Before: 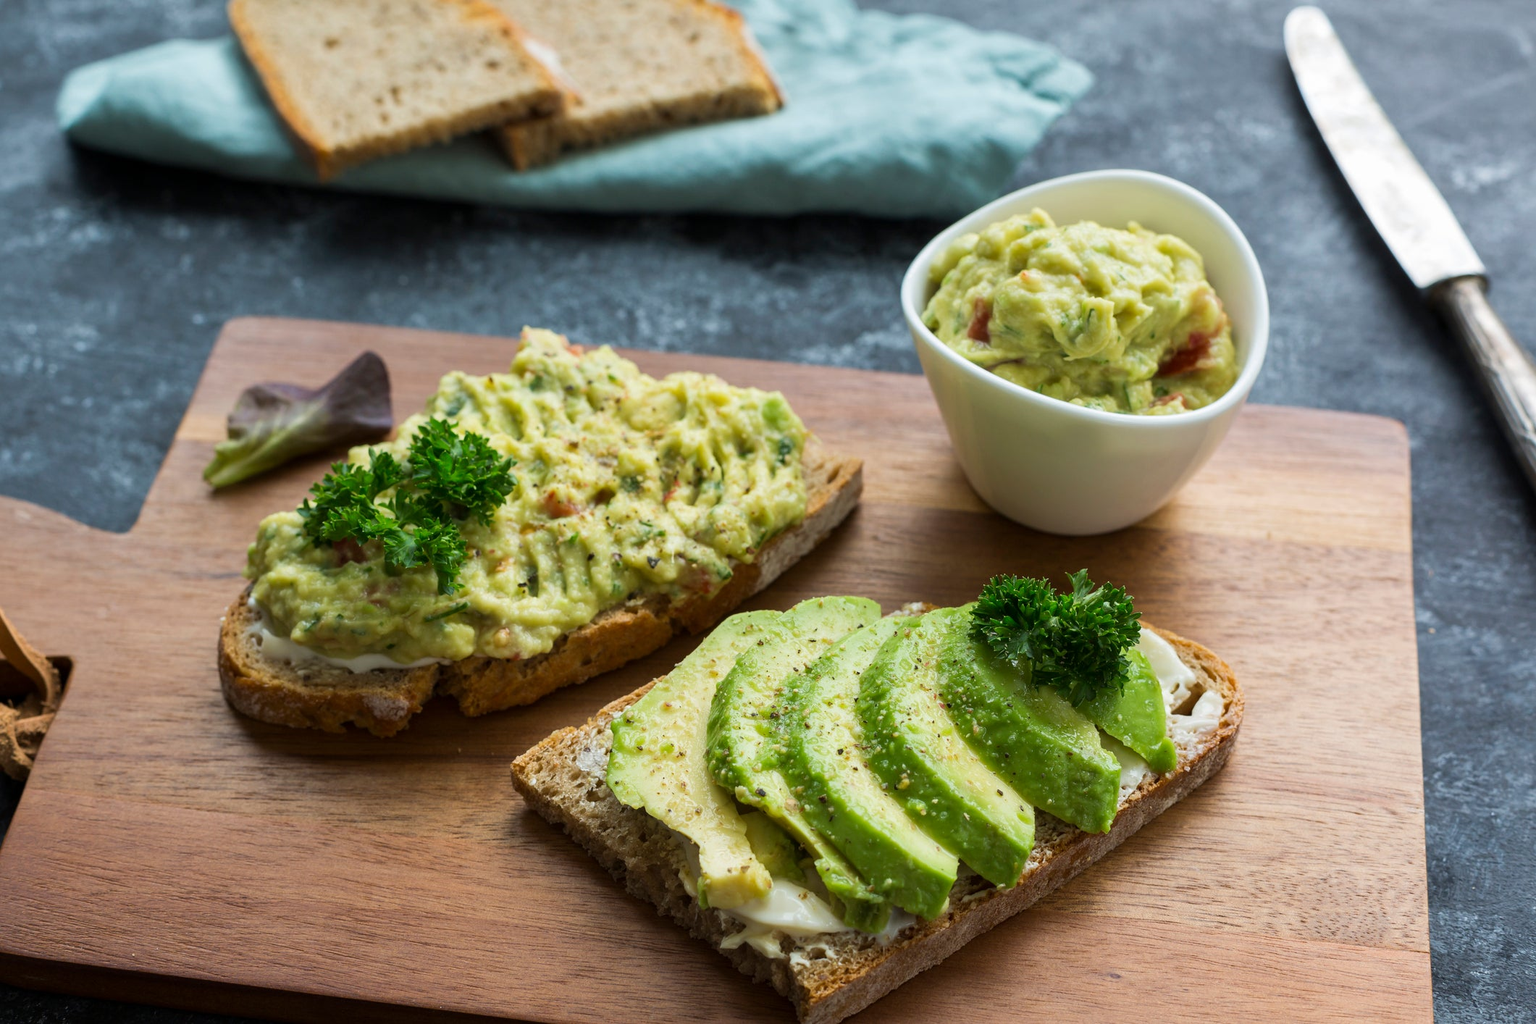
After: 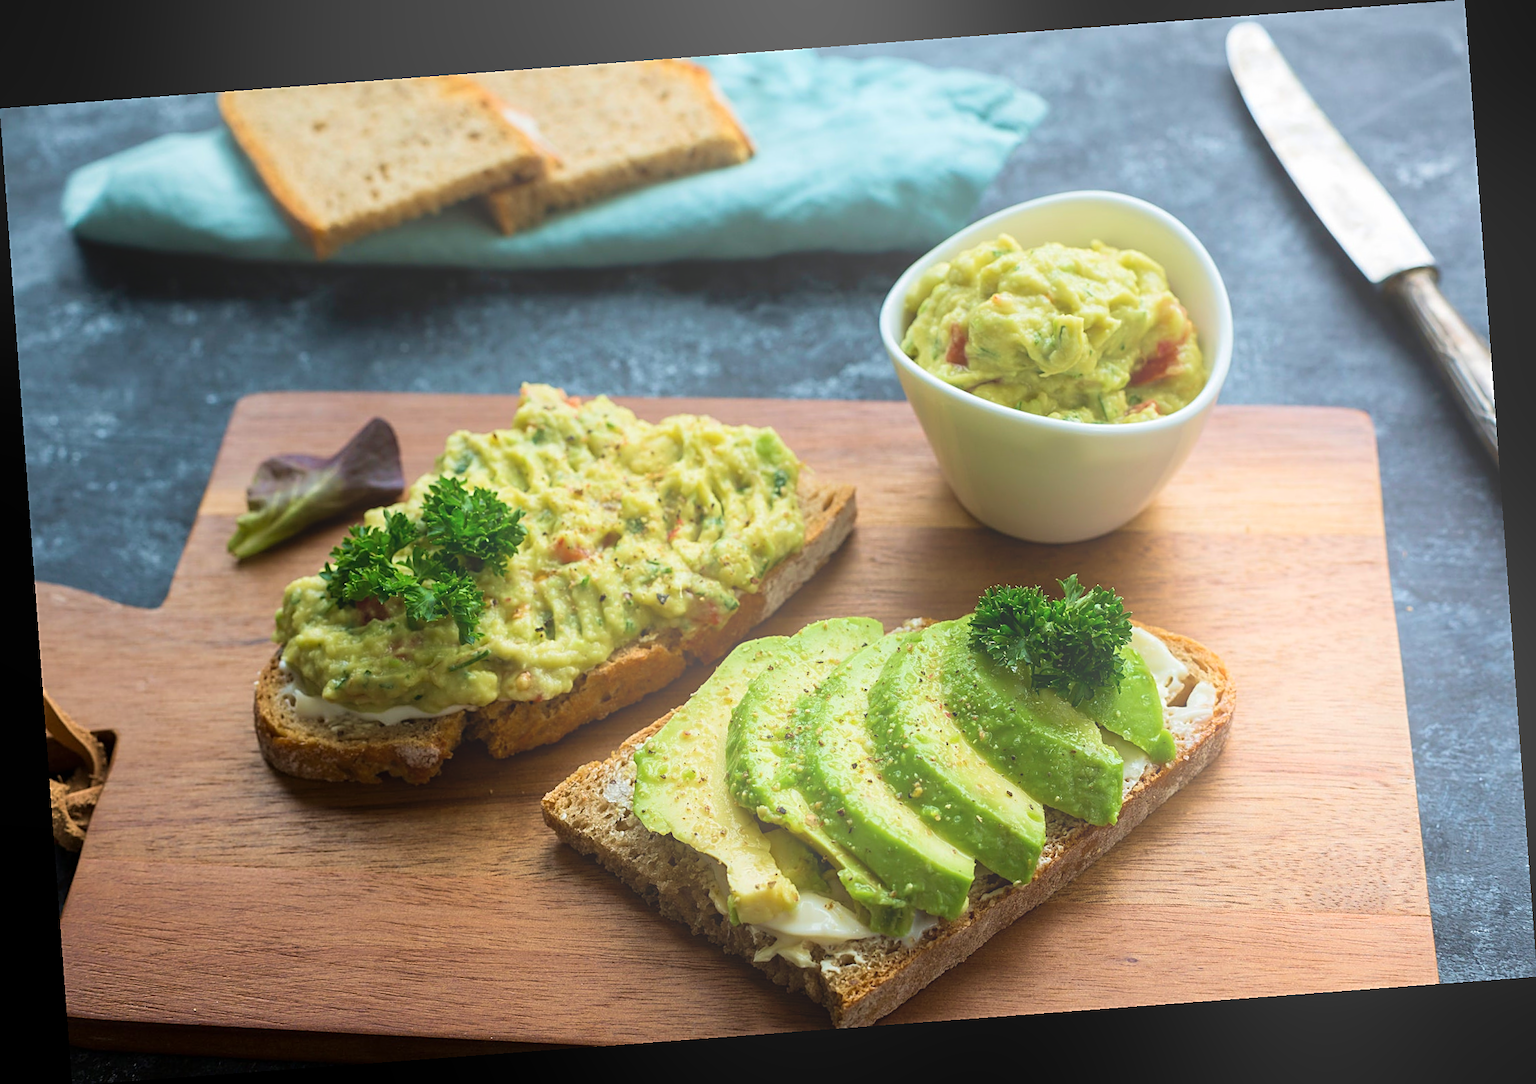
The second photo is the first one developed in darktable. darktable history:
sharpen: on, module defaults
rotate and perspective: rotation -4.25°, automatic cropping off
velvia: on, module defaults
bloom: size 40%
